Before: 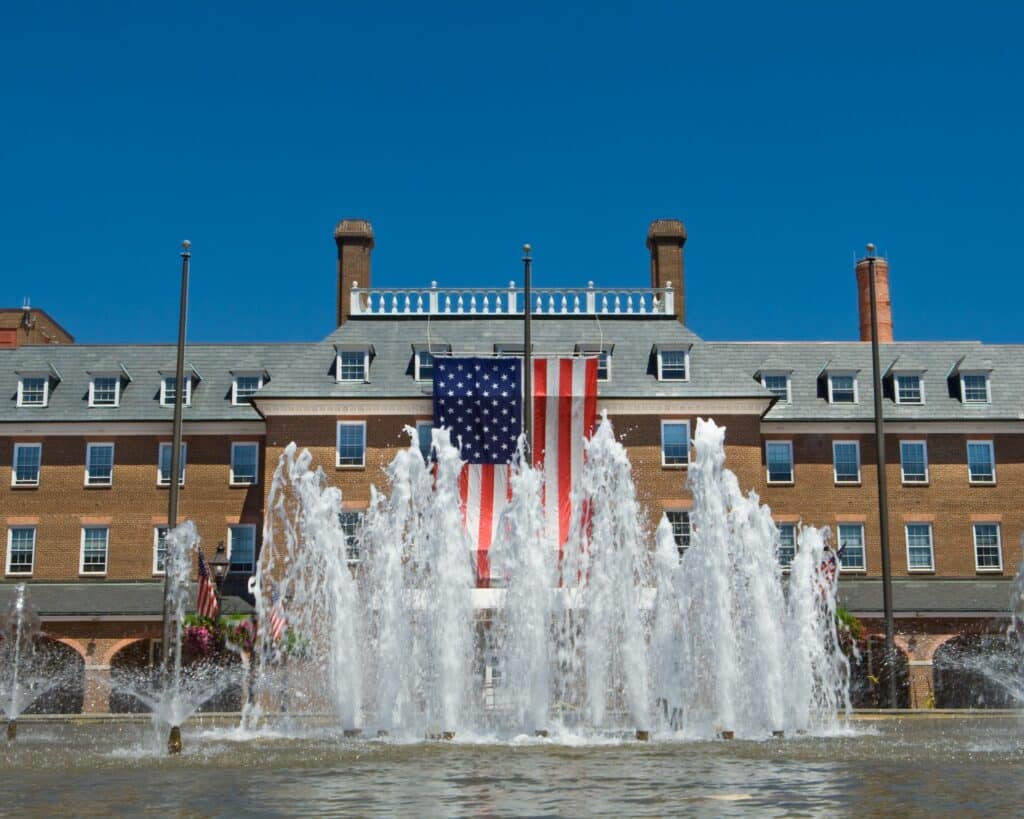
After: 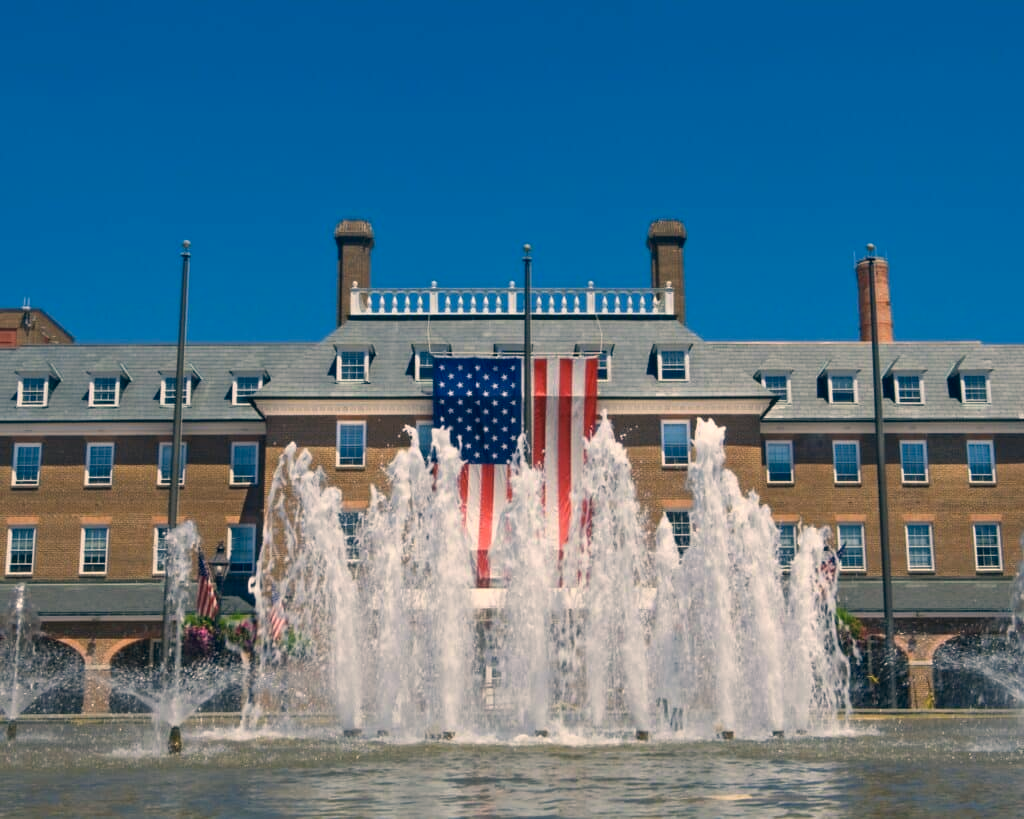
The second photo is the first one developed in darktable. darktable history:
color correction: highlights a* 10.32, highlights b* 14.66, shadows a* -9.59, shadows b* -15.02
